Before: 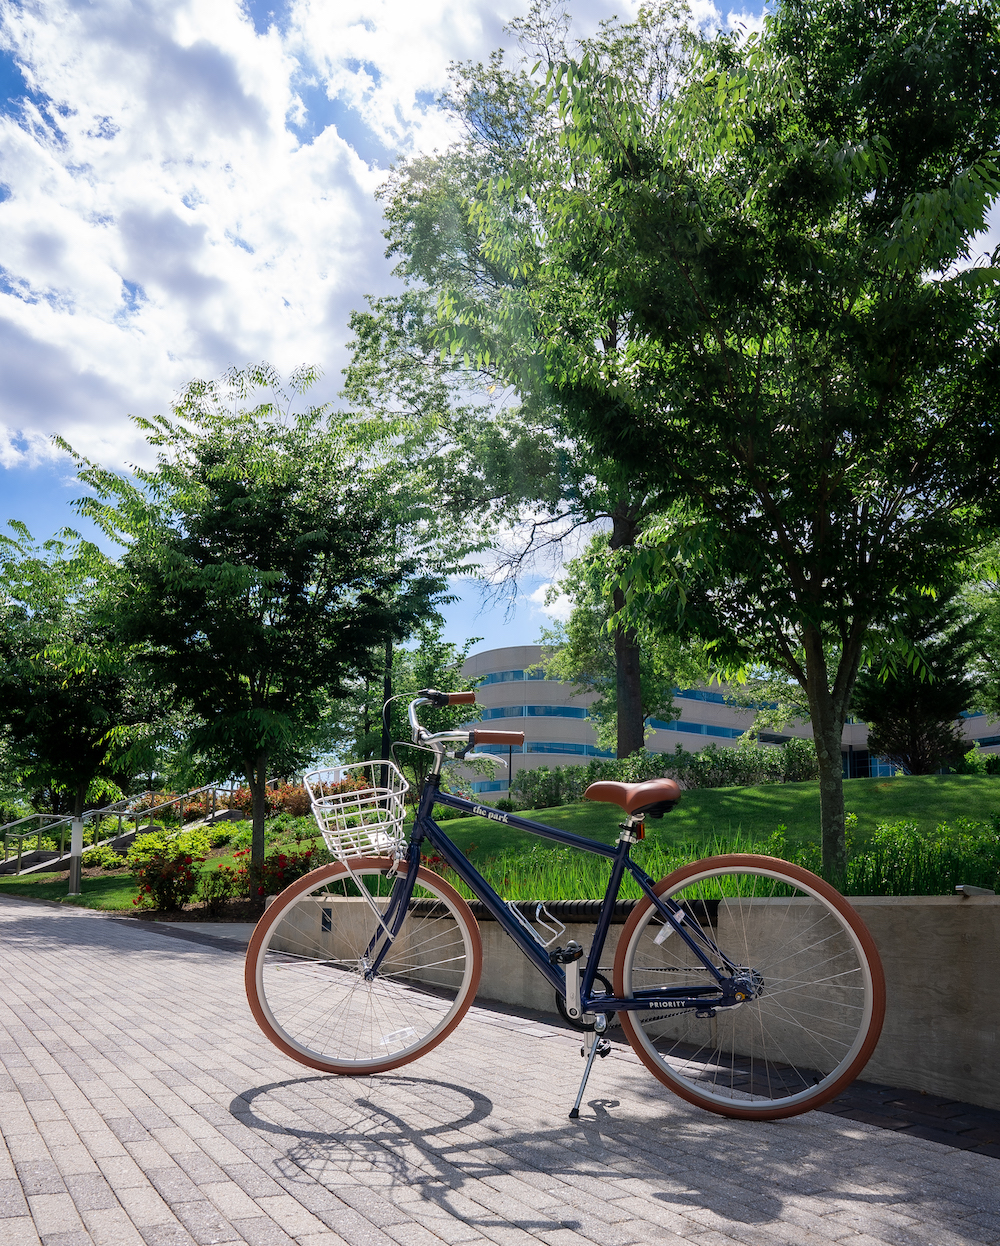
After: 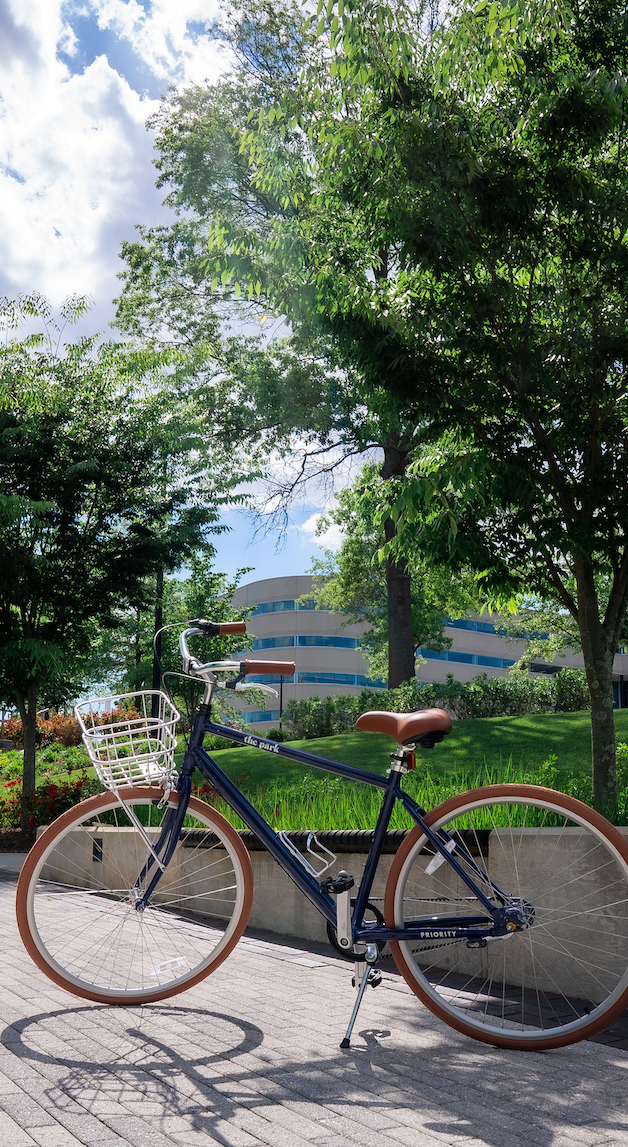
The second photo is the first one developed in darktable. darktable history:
crop and rotate: left 22.982%, top 5.635%, right 14.173%, bottom 2.254%
shadows and highlights: radius 125.35, shadows 30.29, highlights -30.93, highlights color adjustment 0.672%, low approximation 0.01, soften with gaussian
